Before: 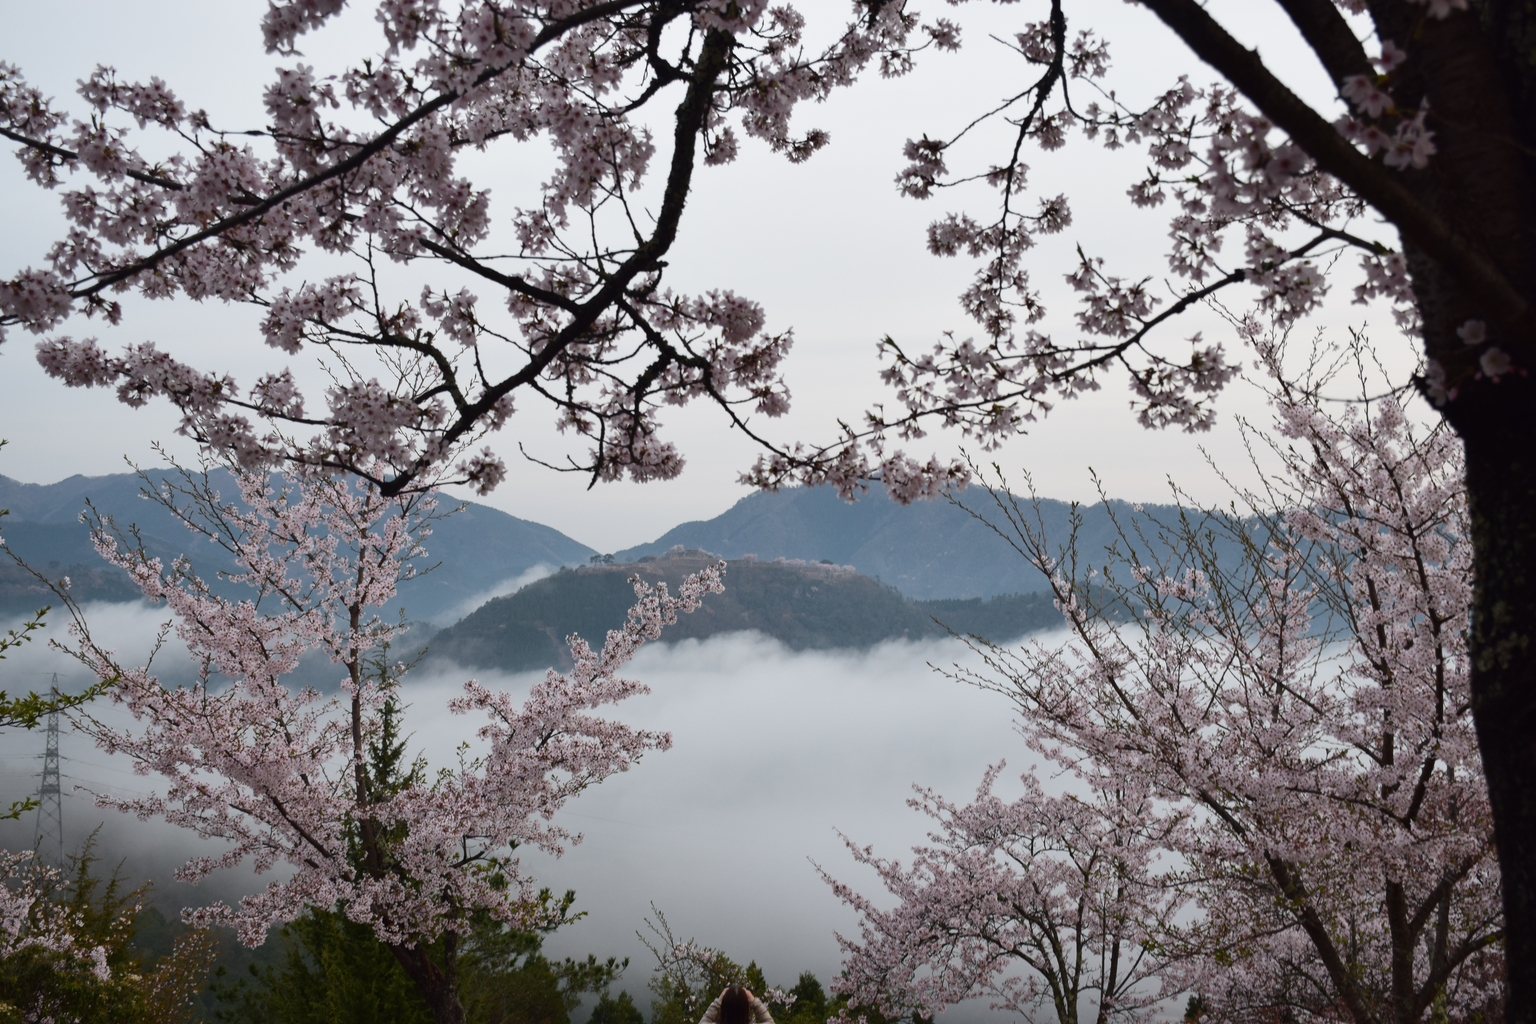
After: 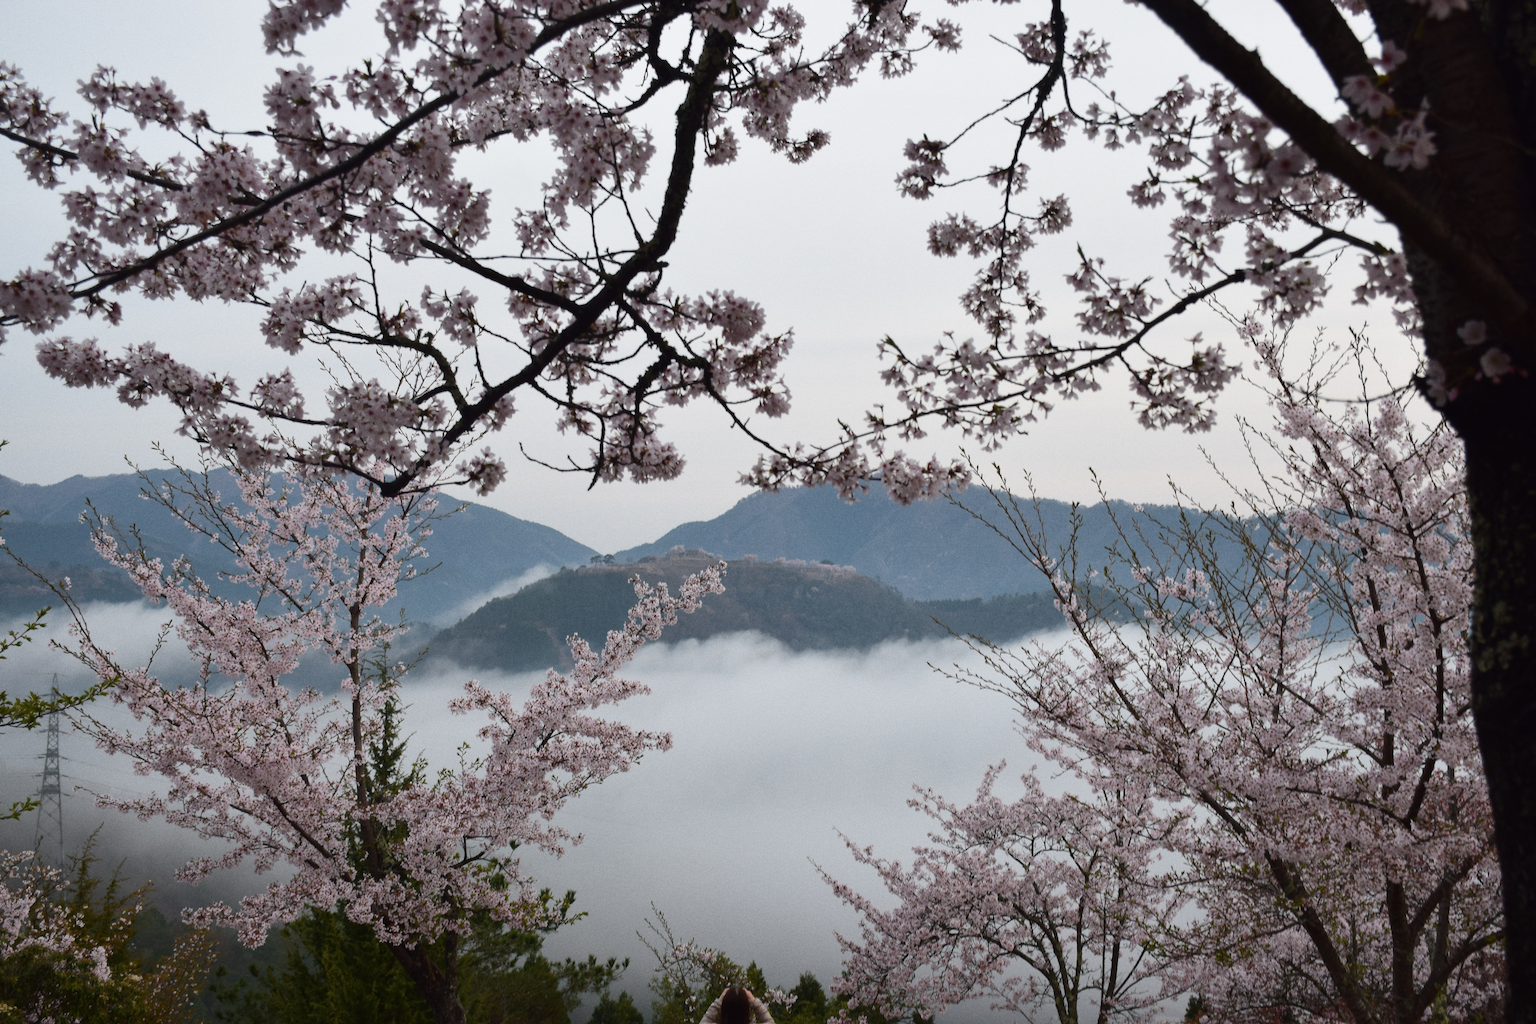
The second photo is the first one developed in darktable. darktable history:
tone equalizer: on, module defaults
grain: coarseness 0.09 ISO
